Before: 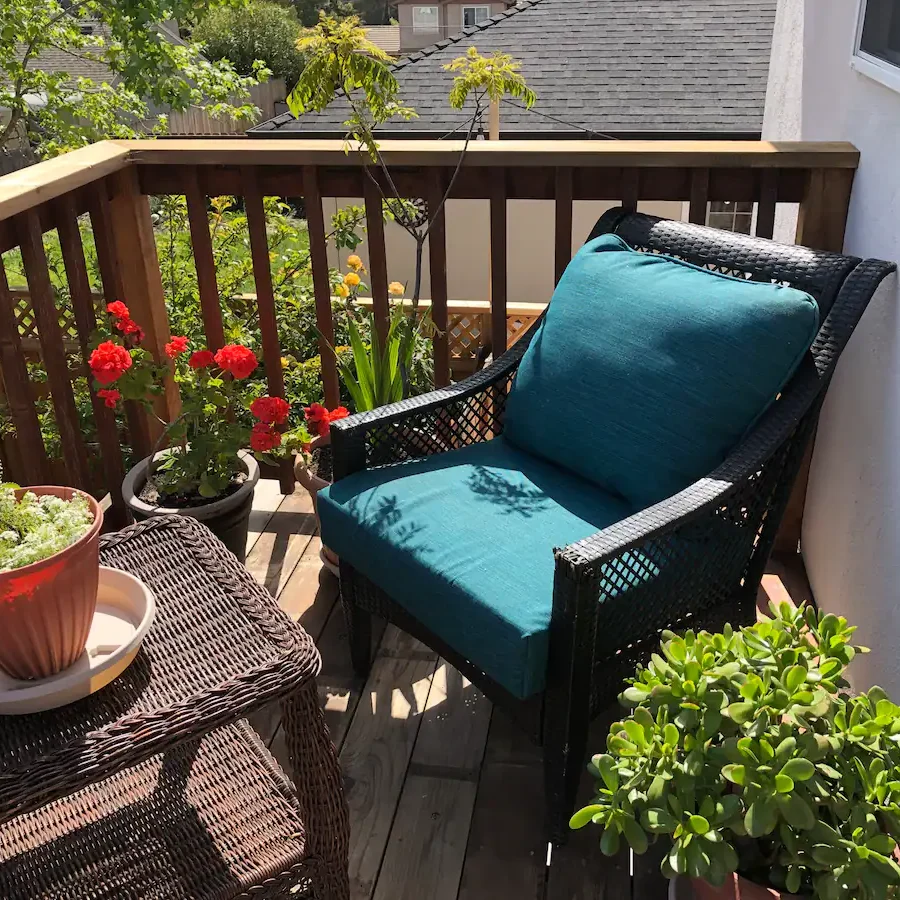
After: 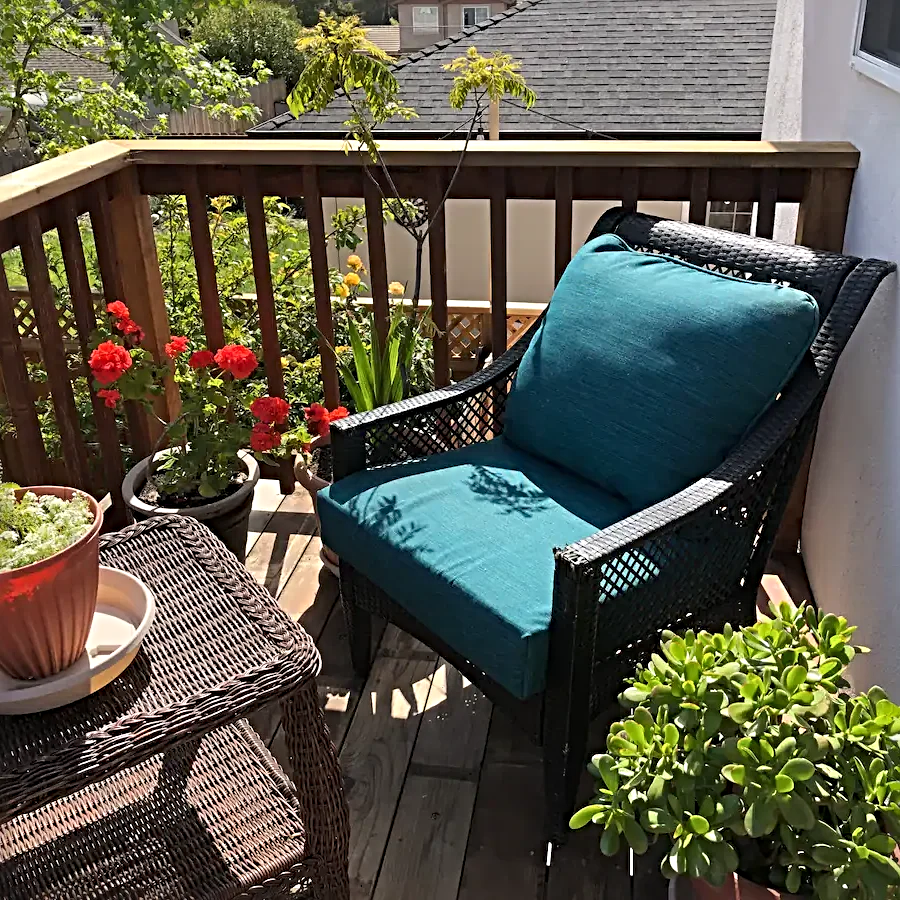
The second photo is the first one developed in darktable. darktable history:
sharpen: radius 4.833
